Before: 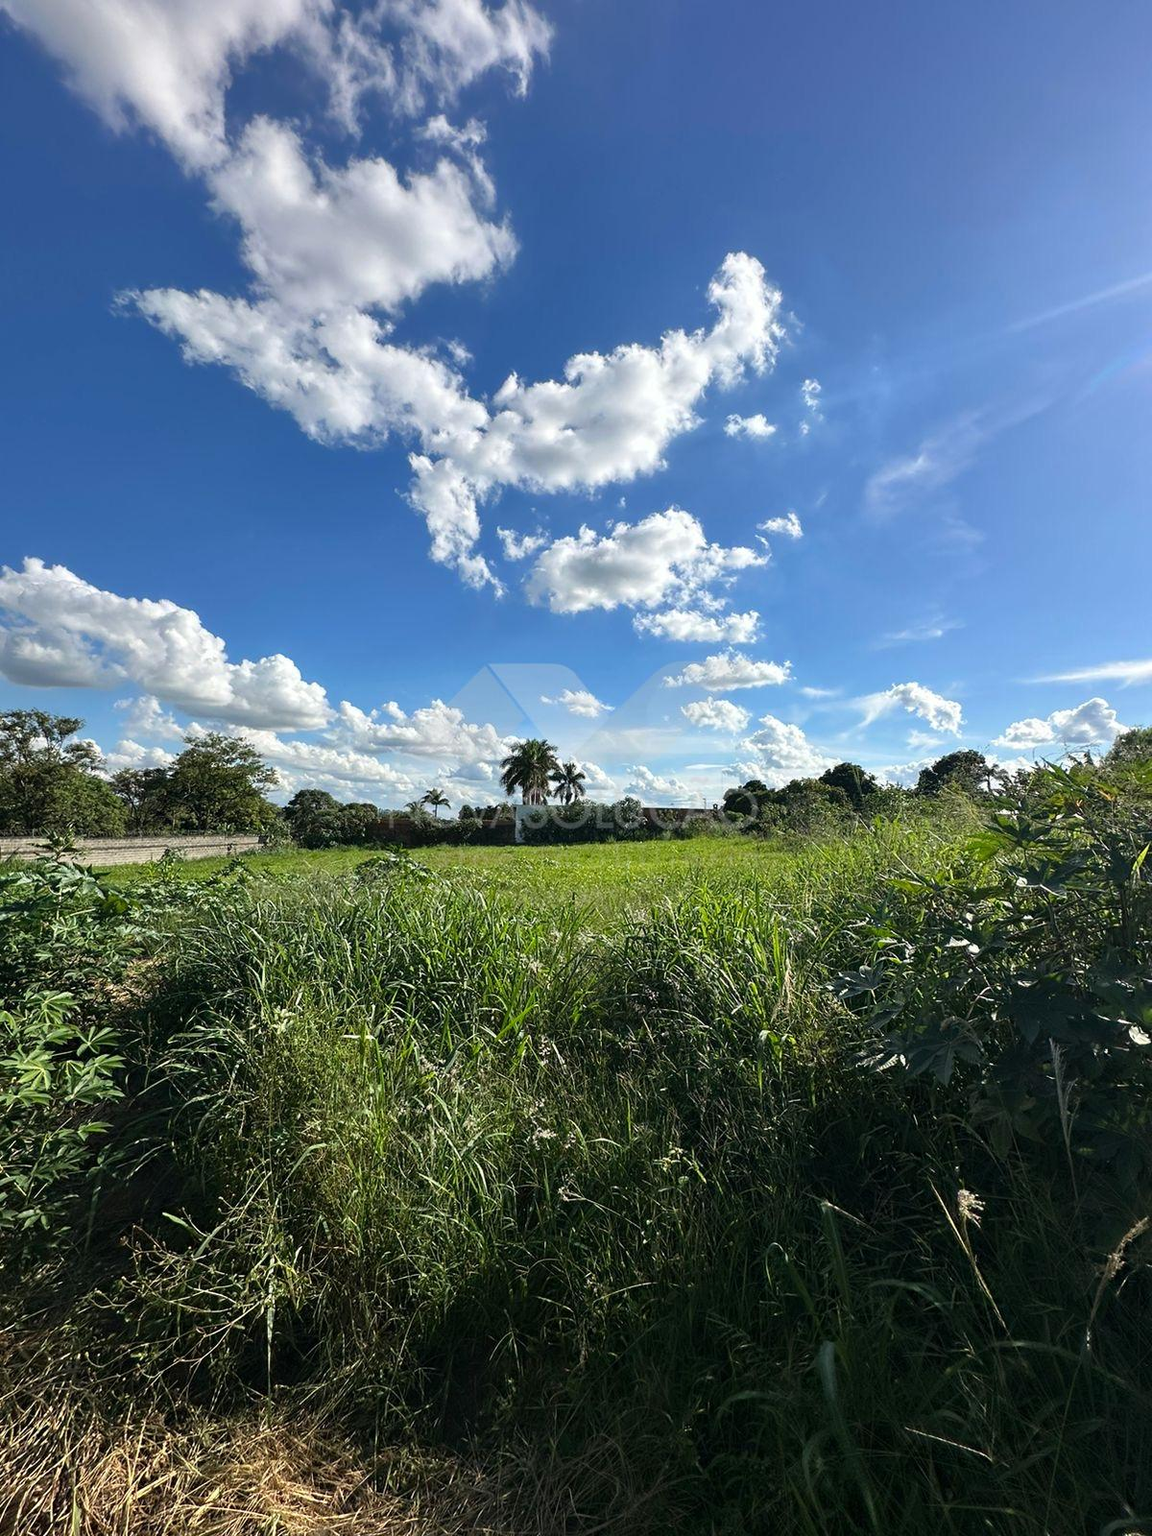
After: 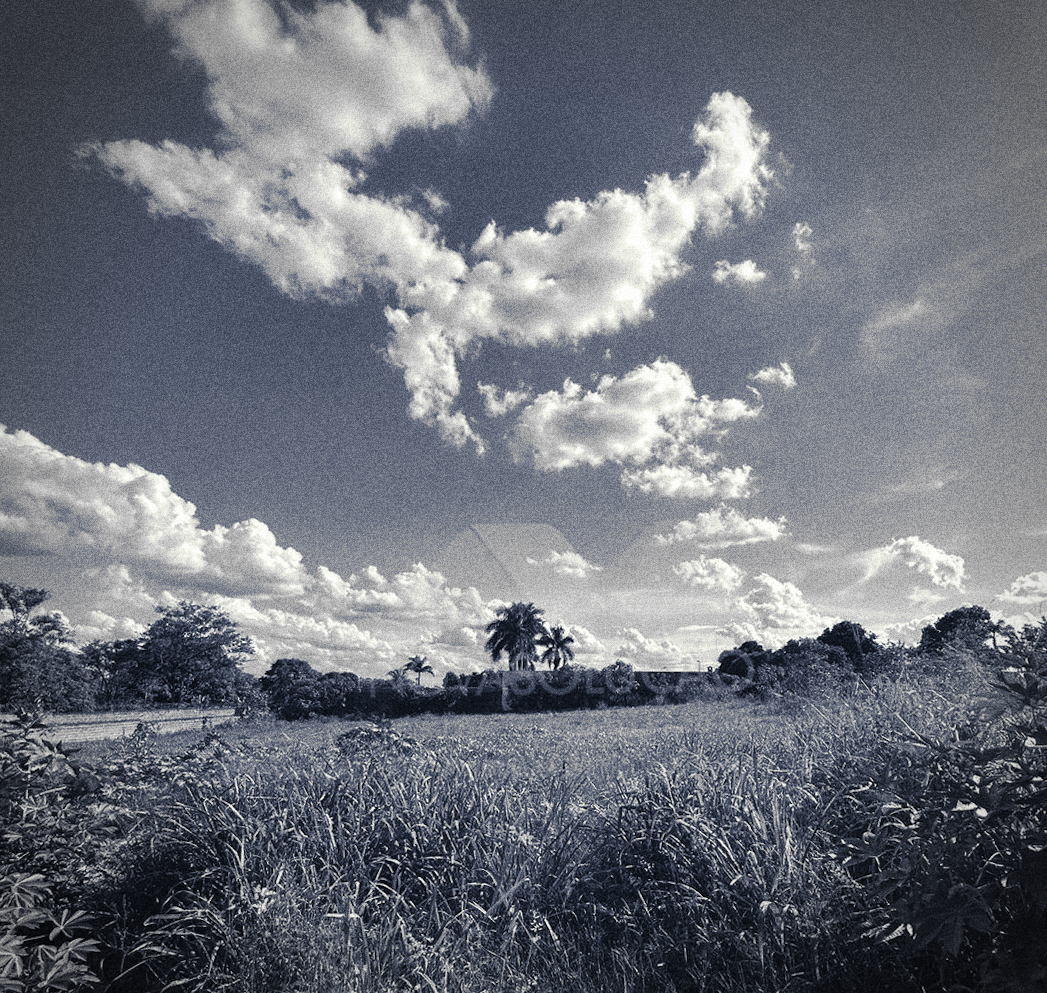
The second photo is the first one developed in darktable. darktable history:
rotate and perspective: rotation -1°, crop left 0.011, crop right 0.989, crop top 0.025, crop bottom 0.975
split-toning: shadows › hue 230.4°
grain: coarseness 14.49 ISO, strength 48.04%, mid-tones bias 35%
crop: left 3.015%, top 8.969%, right 9.647%, bottom 26.457%
tone curve: curves: ch0 [(0, 0) (0.003, 0.051) (0.011, 0.054) (0.025, 0.056) (0.044, 0.07) (0.069, 0.092) (0.1, 0.119) (0.136, 0.149) (0.177, 0.189) (0.224, 0.231) (0.277, 0.278) (0.335, 0.329) (0.399, 0.386) (0.468, 0.454) (0.543, 0.524) (0.623, 0.603) (0.709, 0.687) (0.801, 0.776) (0.898, 0.878) (1, 1)], preserve colors none
vignetting: automatic ratio true
monochrome: on, module defaults
